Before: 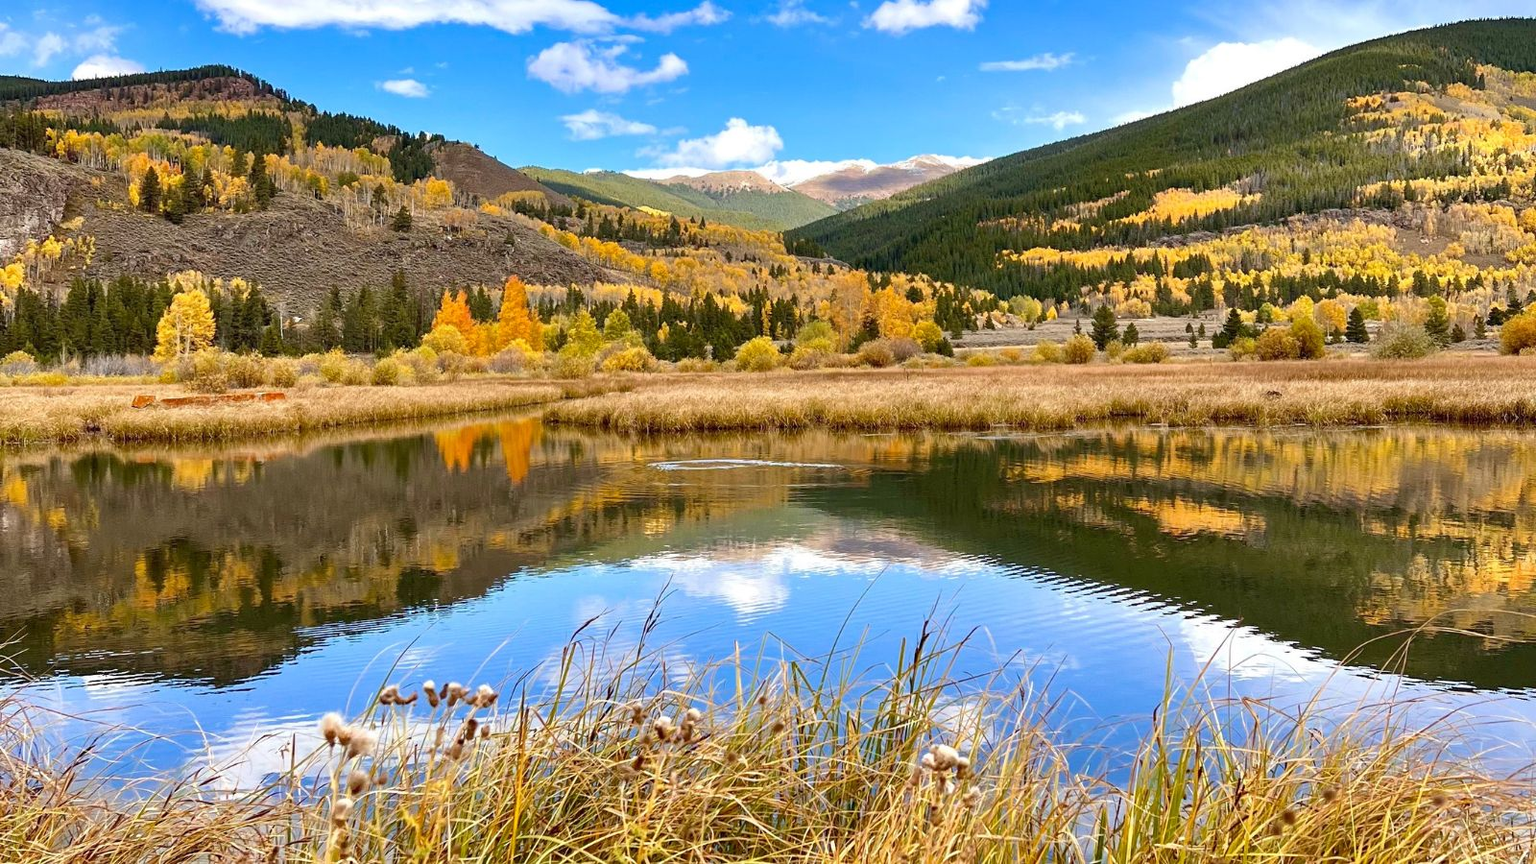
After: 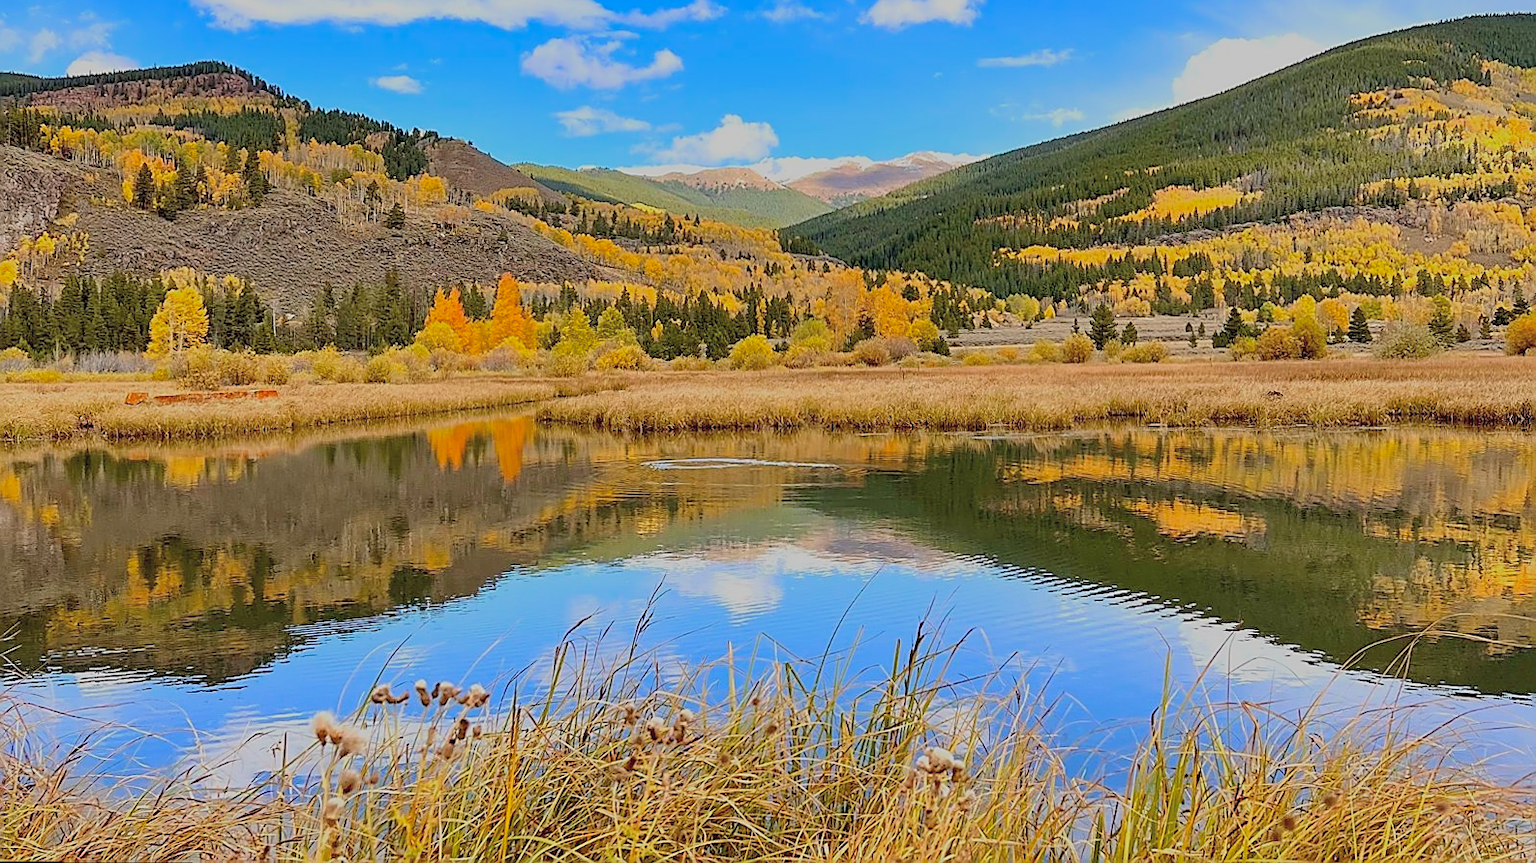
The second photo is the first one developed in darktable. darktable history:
white balance: red 1, blue 1
global tonemap: drago (0.7, 100)
color balance: mode lift, gamma, gain (sRGB), lift [0.97, 1, 1, 1], gamma [1.03, 1, 1, 1]
sharpen: radius 1.4, amount 1.25, threshold 0.7
rotate and perspective: rotation 0.192°, lens shift (horizontal) -0.015, crop left 0.005, crop right 0.996, crop top 0.006, crop bottom 0.99
